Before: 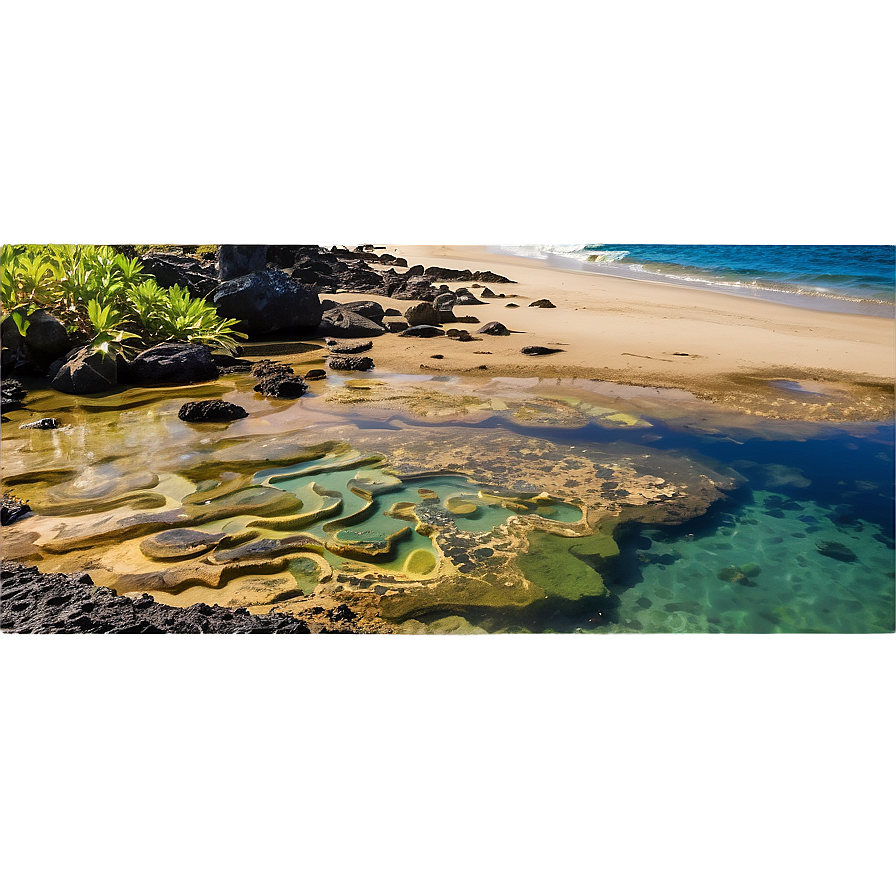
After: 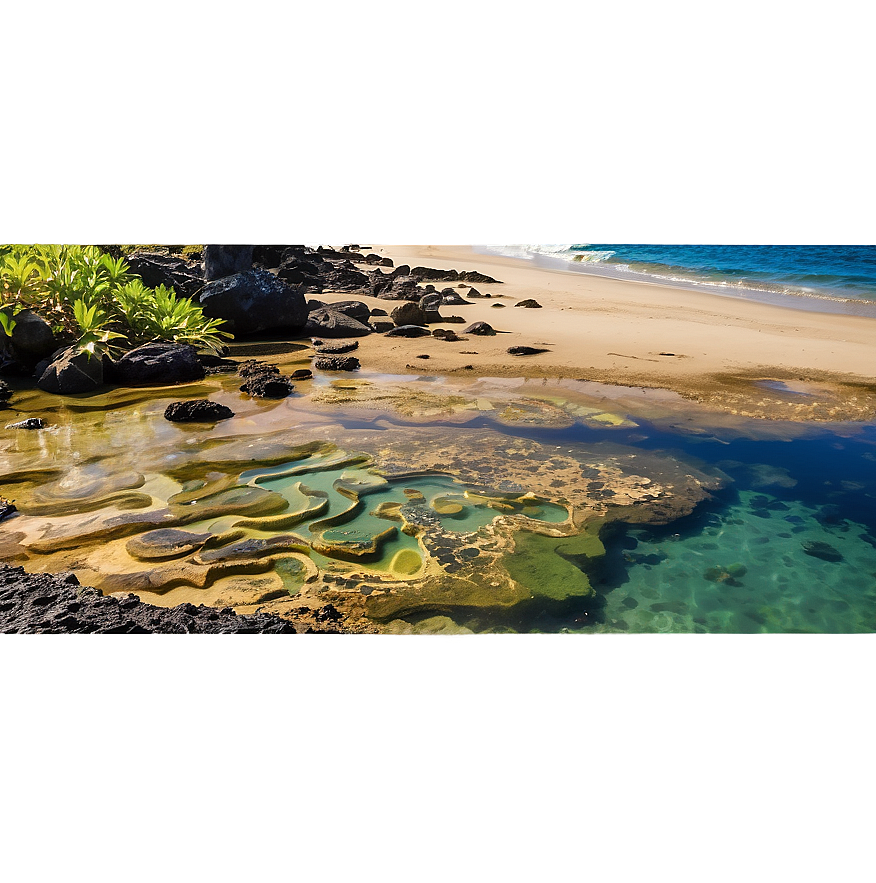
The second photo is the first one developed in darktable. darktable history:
crop and rotate: left 1.586%, right 0.535%, bottom 1.374%
